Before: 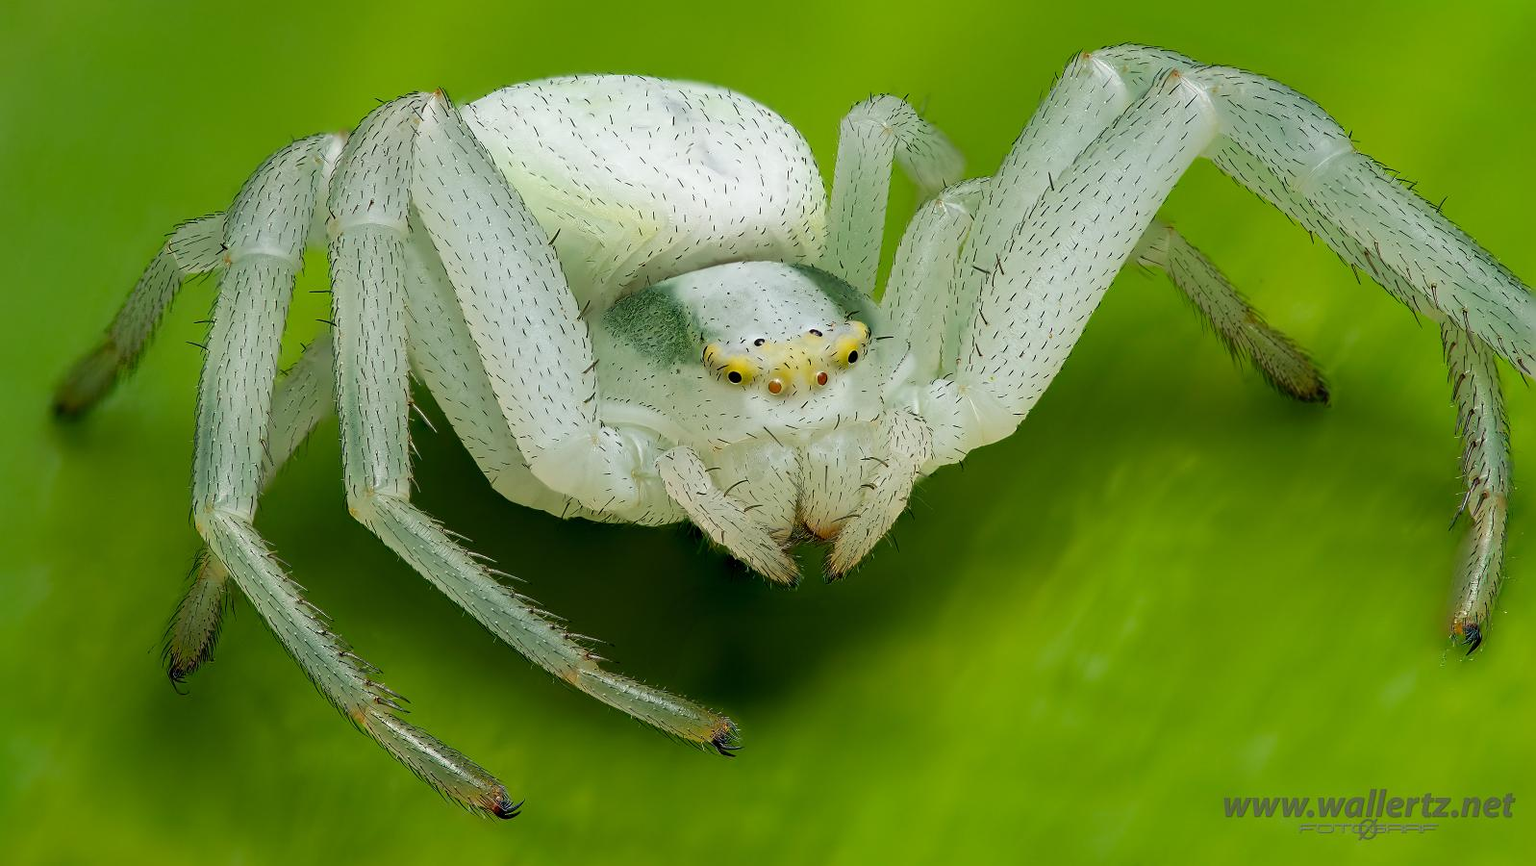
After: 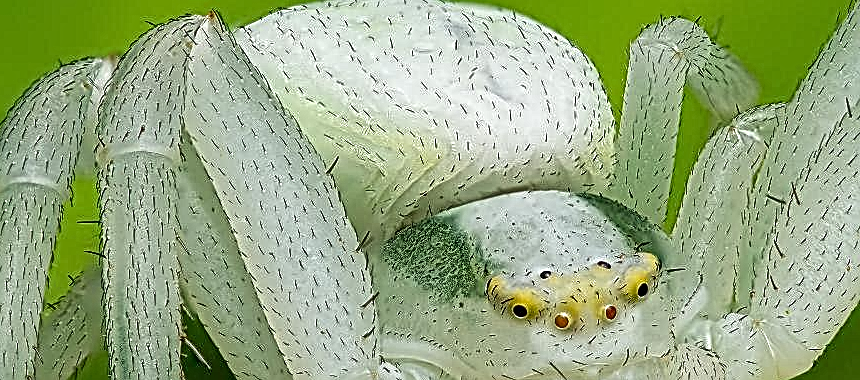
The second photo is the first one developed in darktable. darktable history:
crop: left 15.306%, top 9.065%, right 30.789%, bottom 48.638%
sharpen: on, module defaults
local contrast: mode bilateral grid, contrast 20, coarseness 3, detail 300%, midtone range 0.2
